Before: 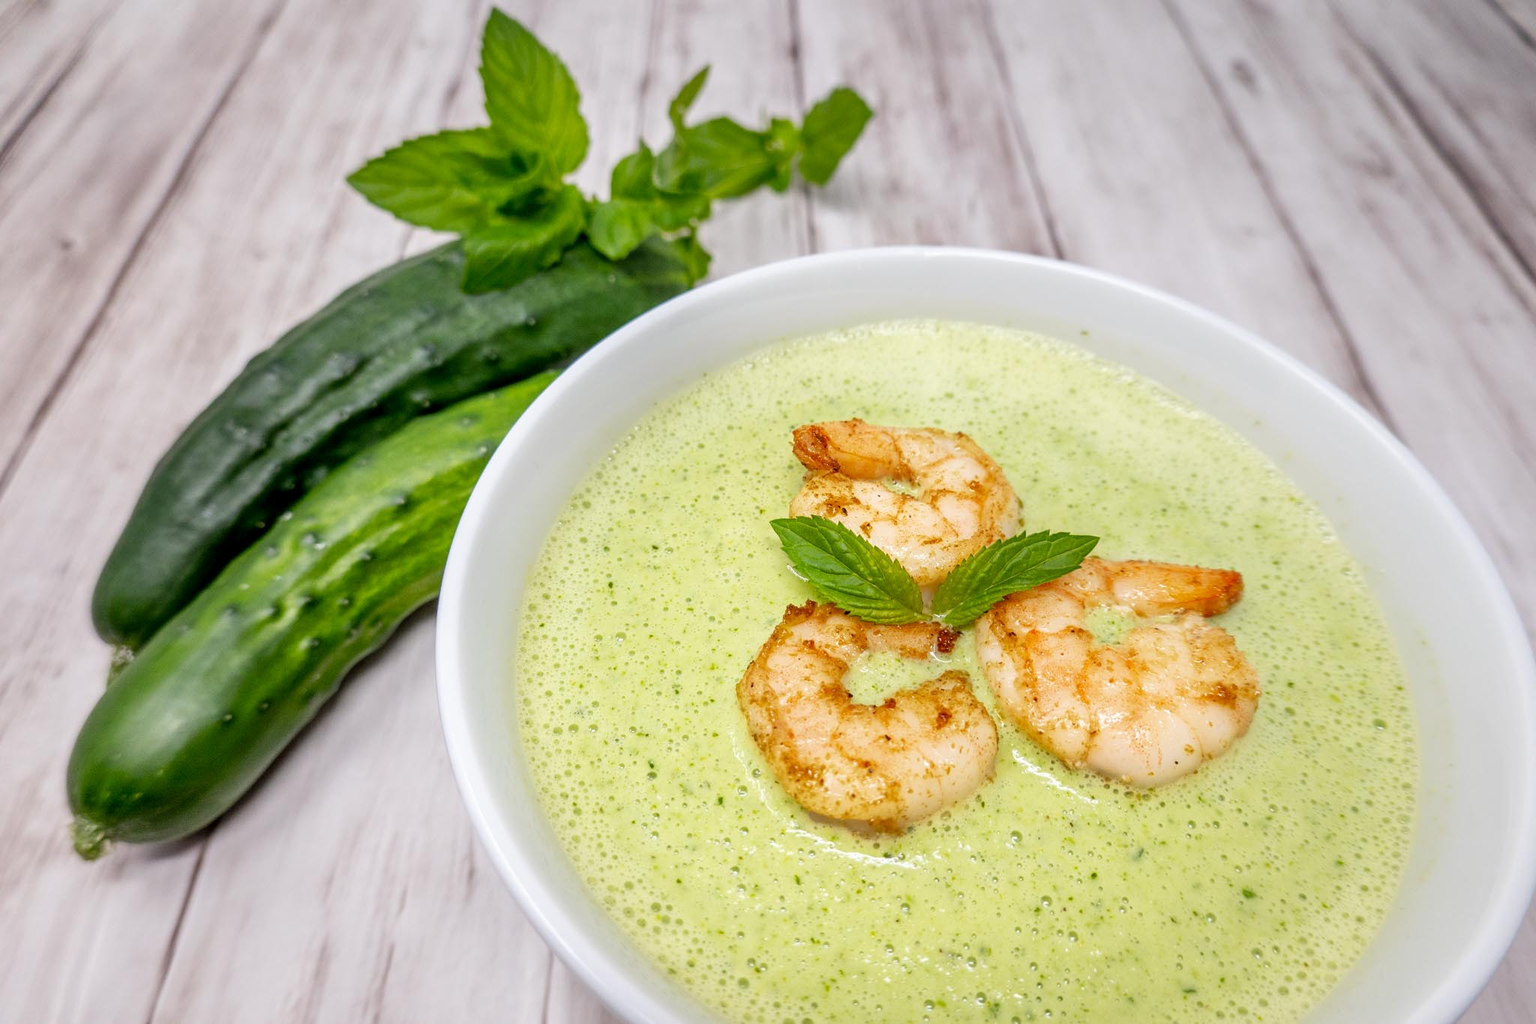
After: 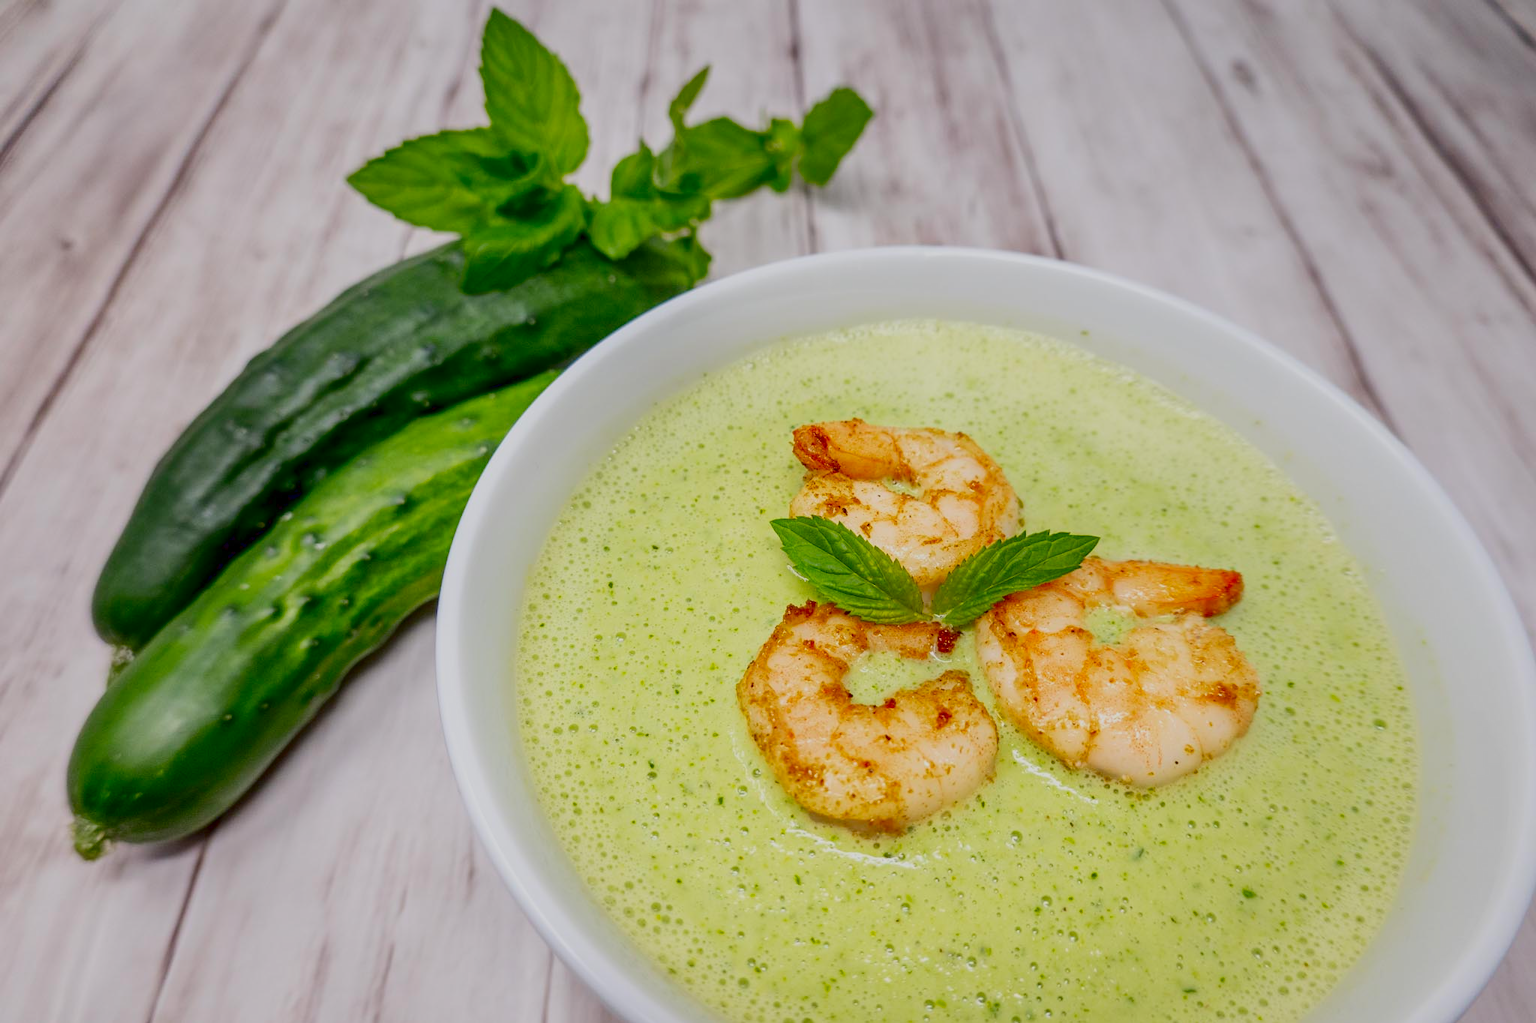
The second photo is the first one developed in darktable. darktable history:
color balance rgb: perceptual saturation grading › global saturation 0.899%, contrast -29.376%
contrast brightness saturation: contrast 0.205, brightness -0.1, saturation 0.215
